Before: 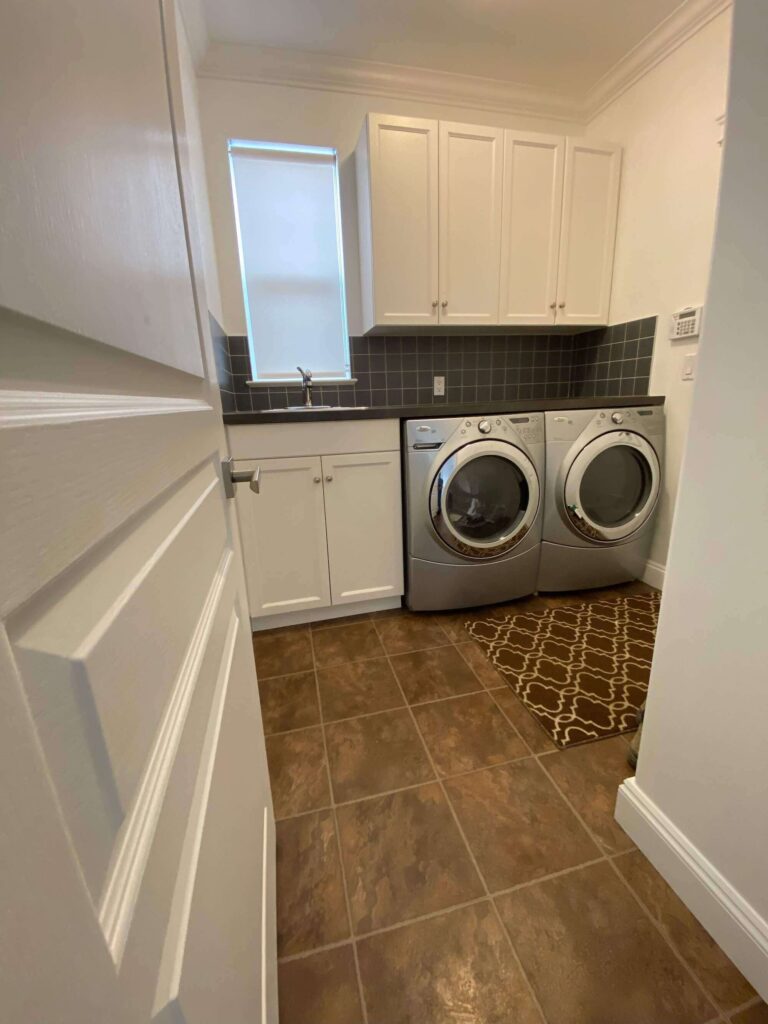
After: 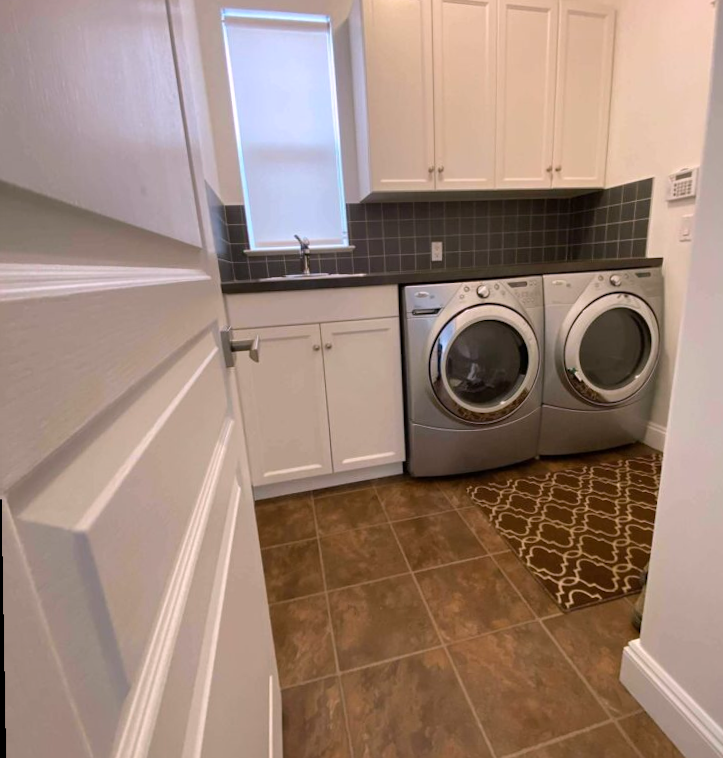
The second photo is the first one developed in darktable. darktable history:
rotate and perspective: rotation -1°, crop left 0.011, crop right 0.989, crop top 0.025, crop bottom 0.975
crop and rotate: angle 0.03°, top 11.643%, right 5.651%, bottom 11.189%
white balance: red 1.05, blue 1.072
